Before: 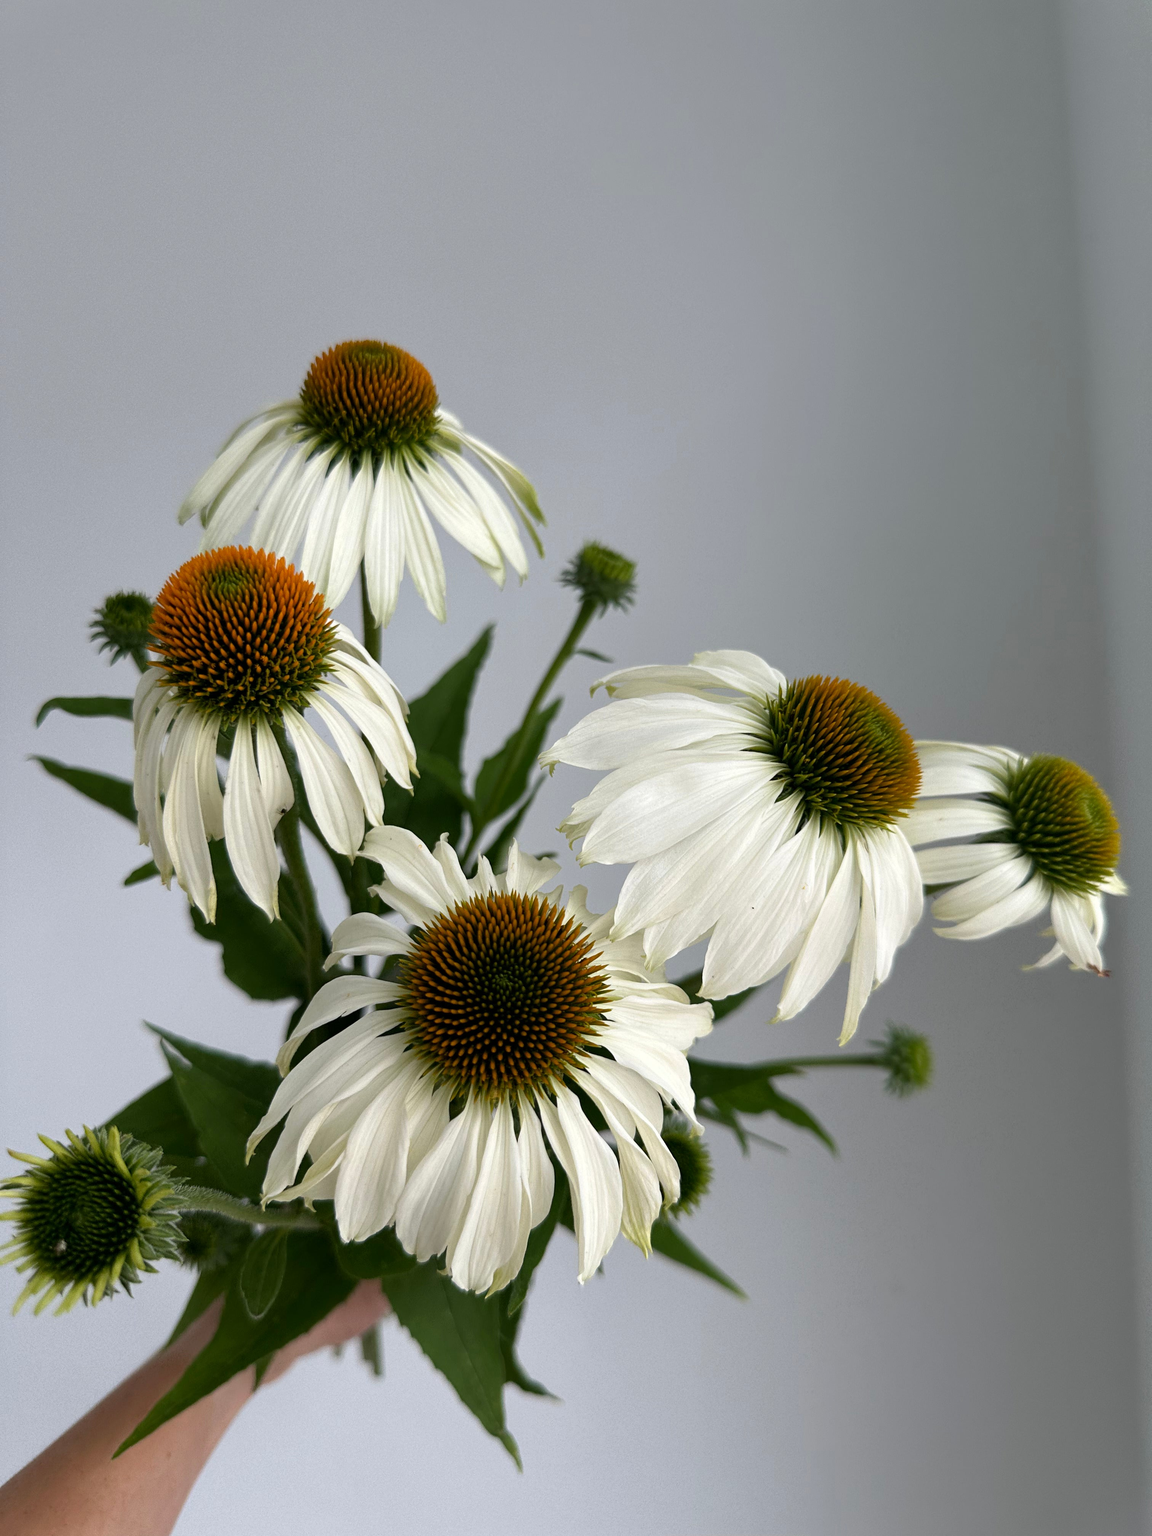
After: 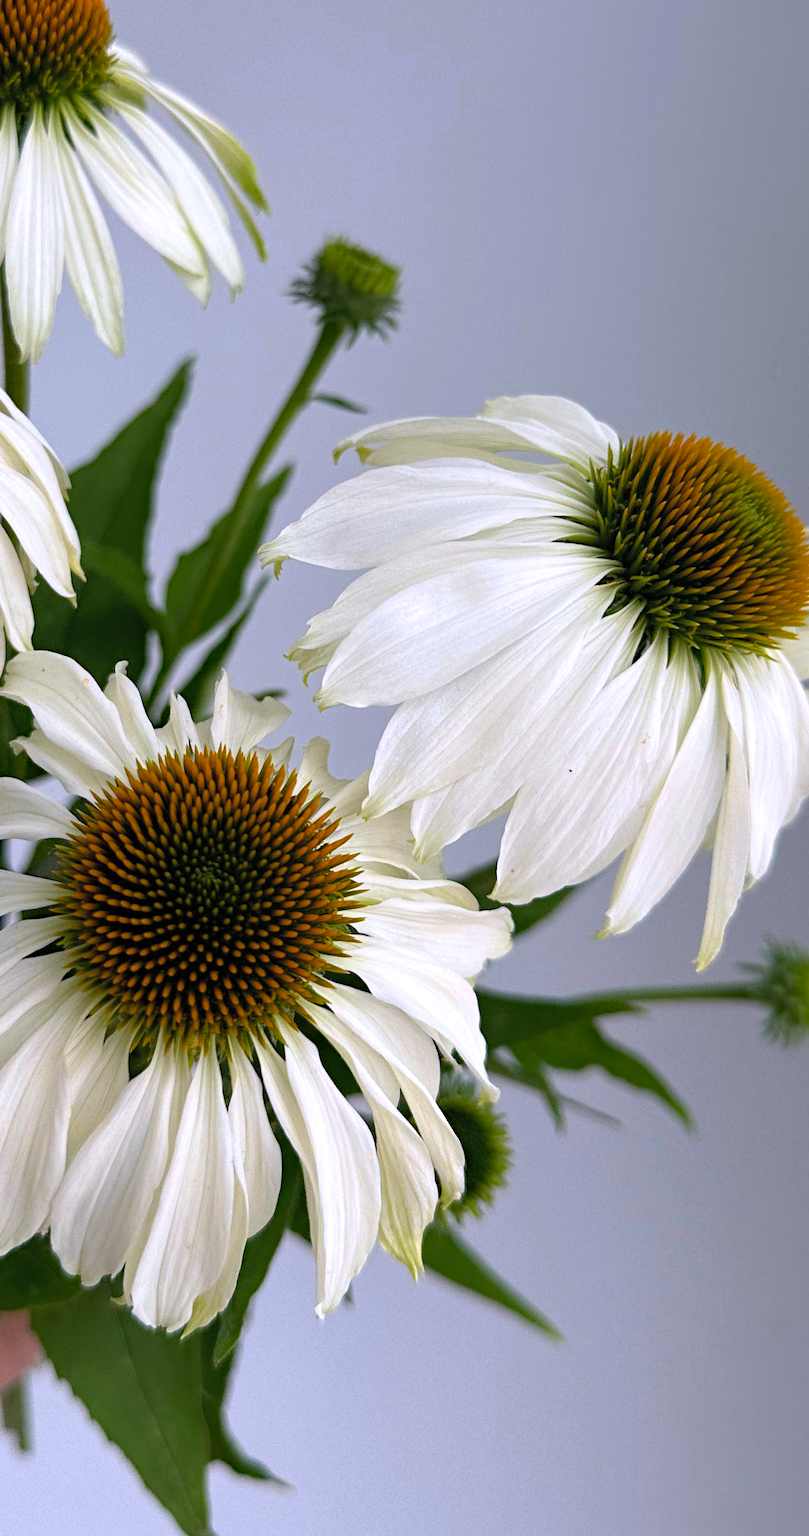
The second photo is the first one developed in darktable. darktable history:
haze removal: compatibility mode true, adaptive false
exposure: compensate highlight preservation false
white balance: red 1.004, blue 1.096
contrast brightness saturation: brightness 0.09, saturation 0.19
crop: left 31.379%, top 24.658%, right 20.326%, bottom 6.628%
